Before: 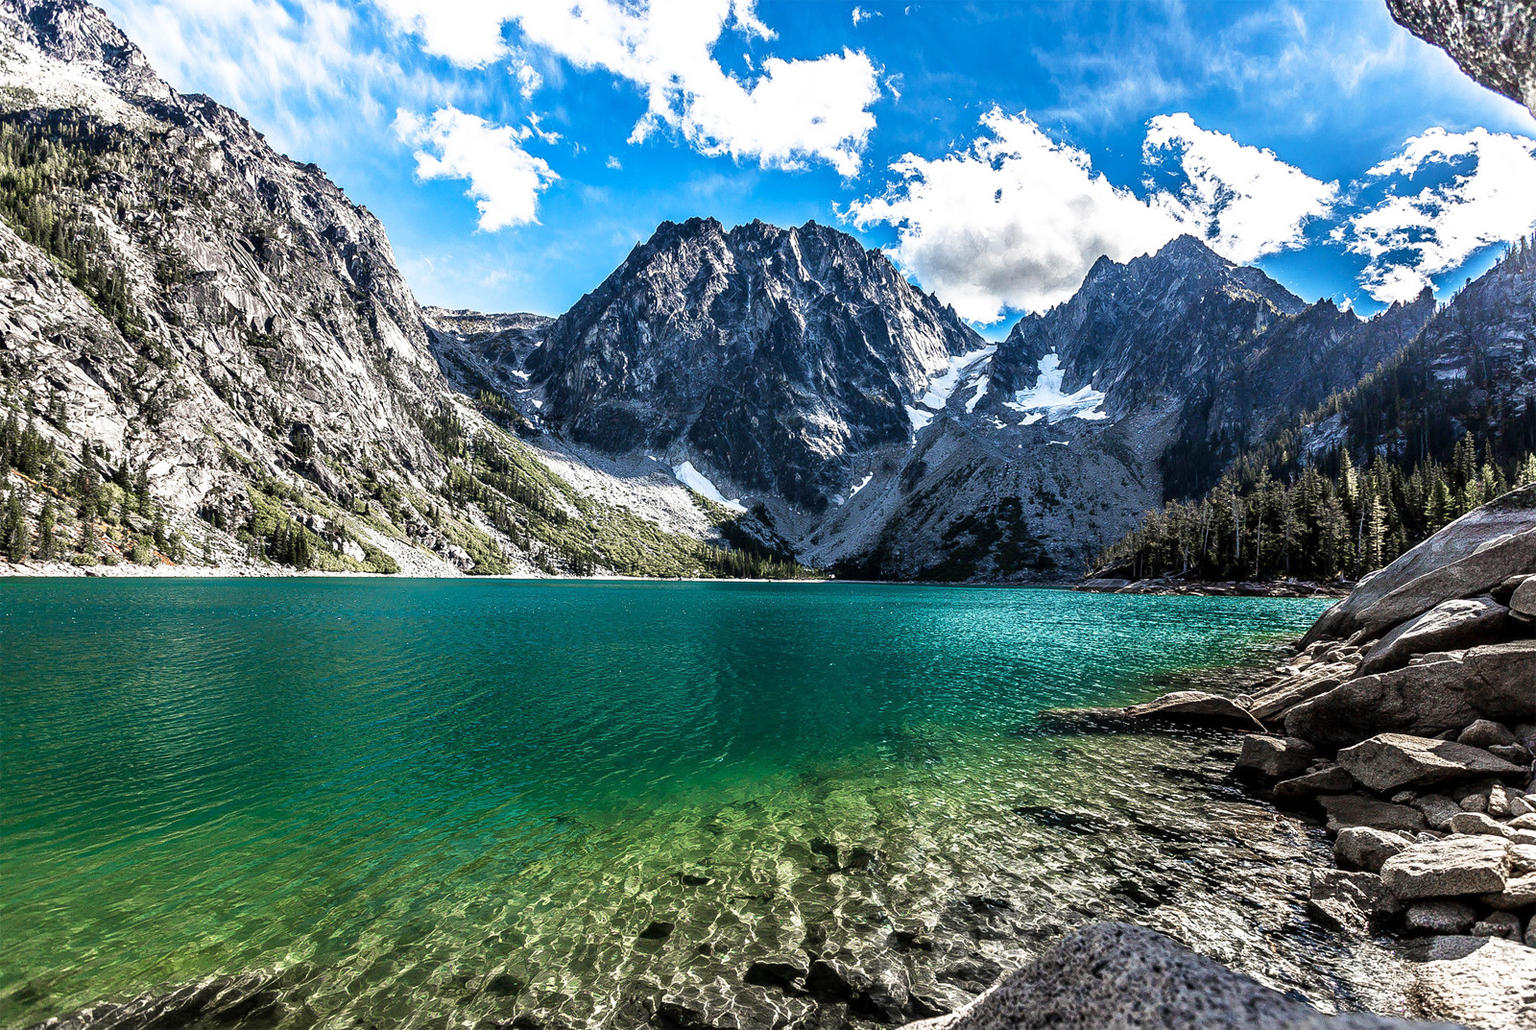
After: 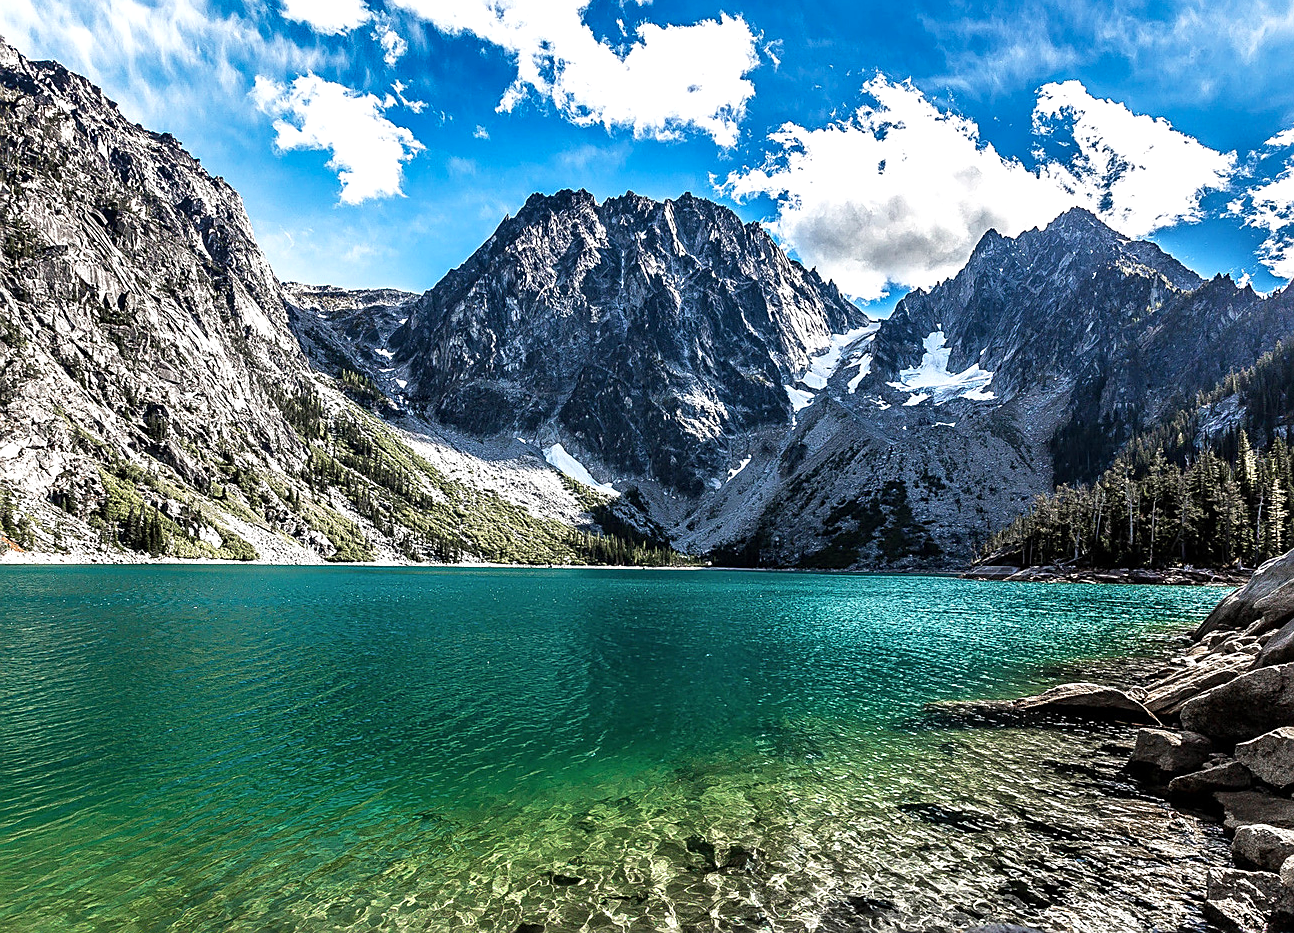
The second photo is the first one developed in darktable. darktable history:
sharpen: on, module defaults
crop: left 9.929%, top 3.475%, right 9.188%, bottom 9.529%
shadows and highlights: radius 171.16, shadows 27, white point adjustment 3.13, highlights -67.95, soften with gaussian
